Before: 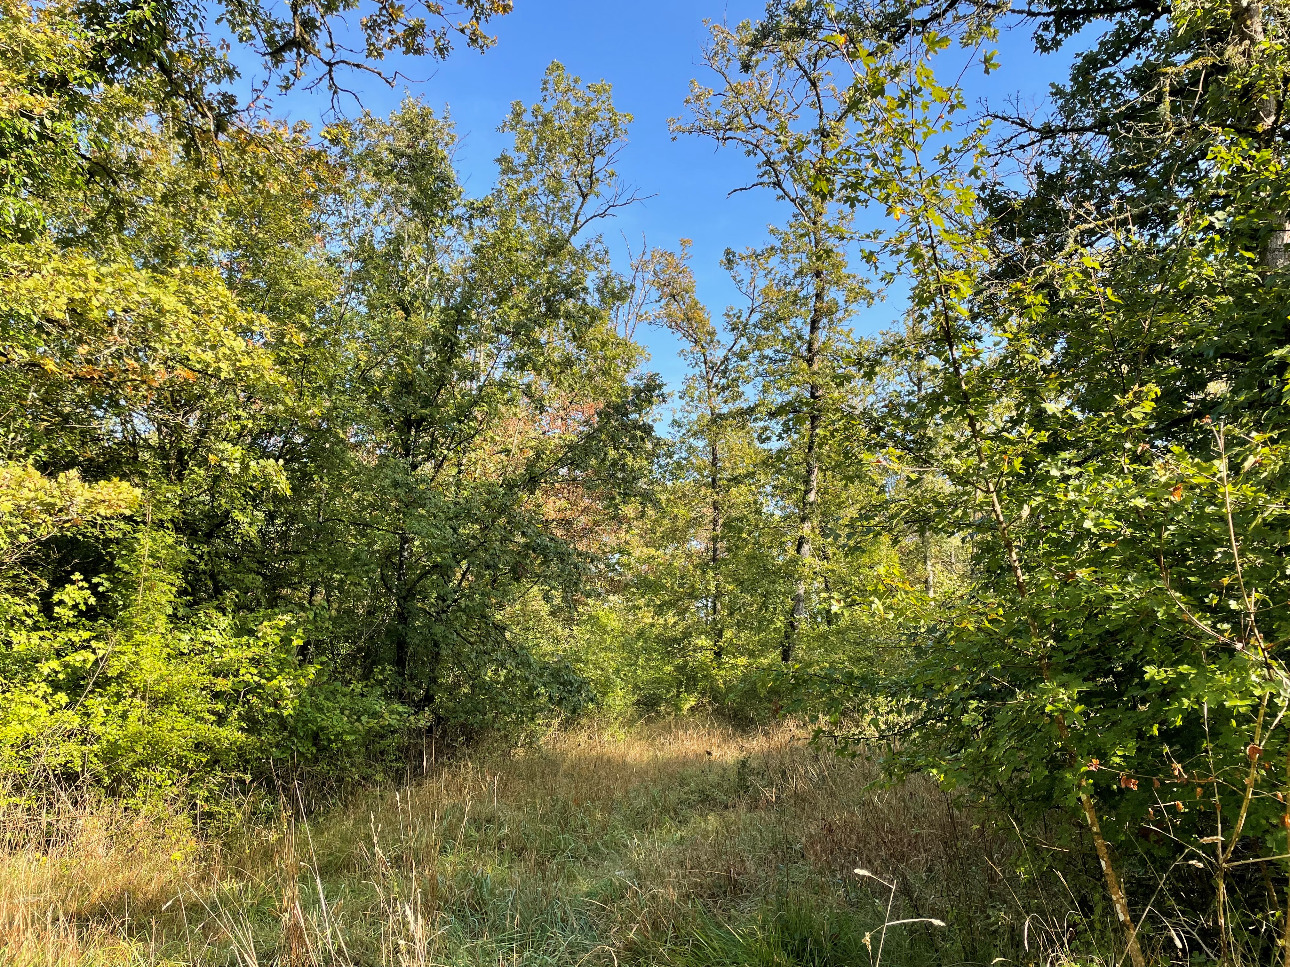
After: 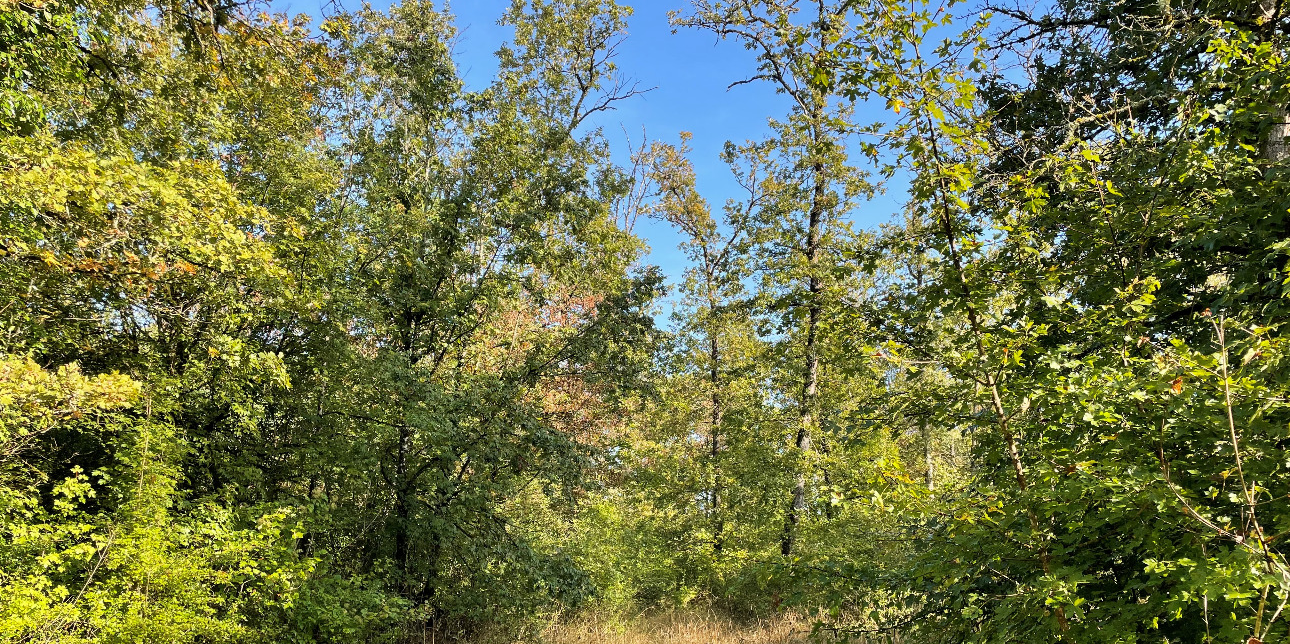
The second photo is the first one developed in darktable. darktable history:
crop: top 11.132%, bottom 22.2%
